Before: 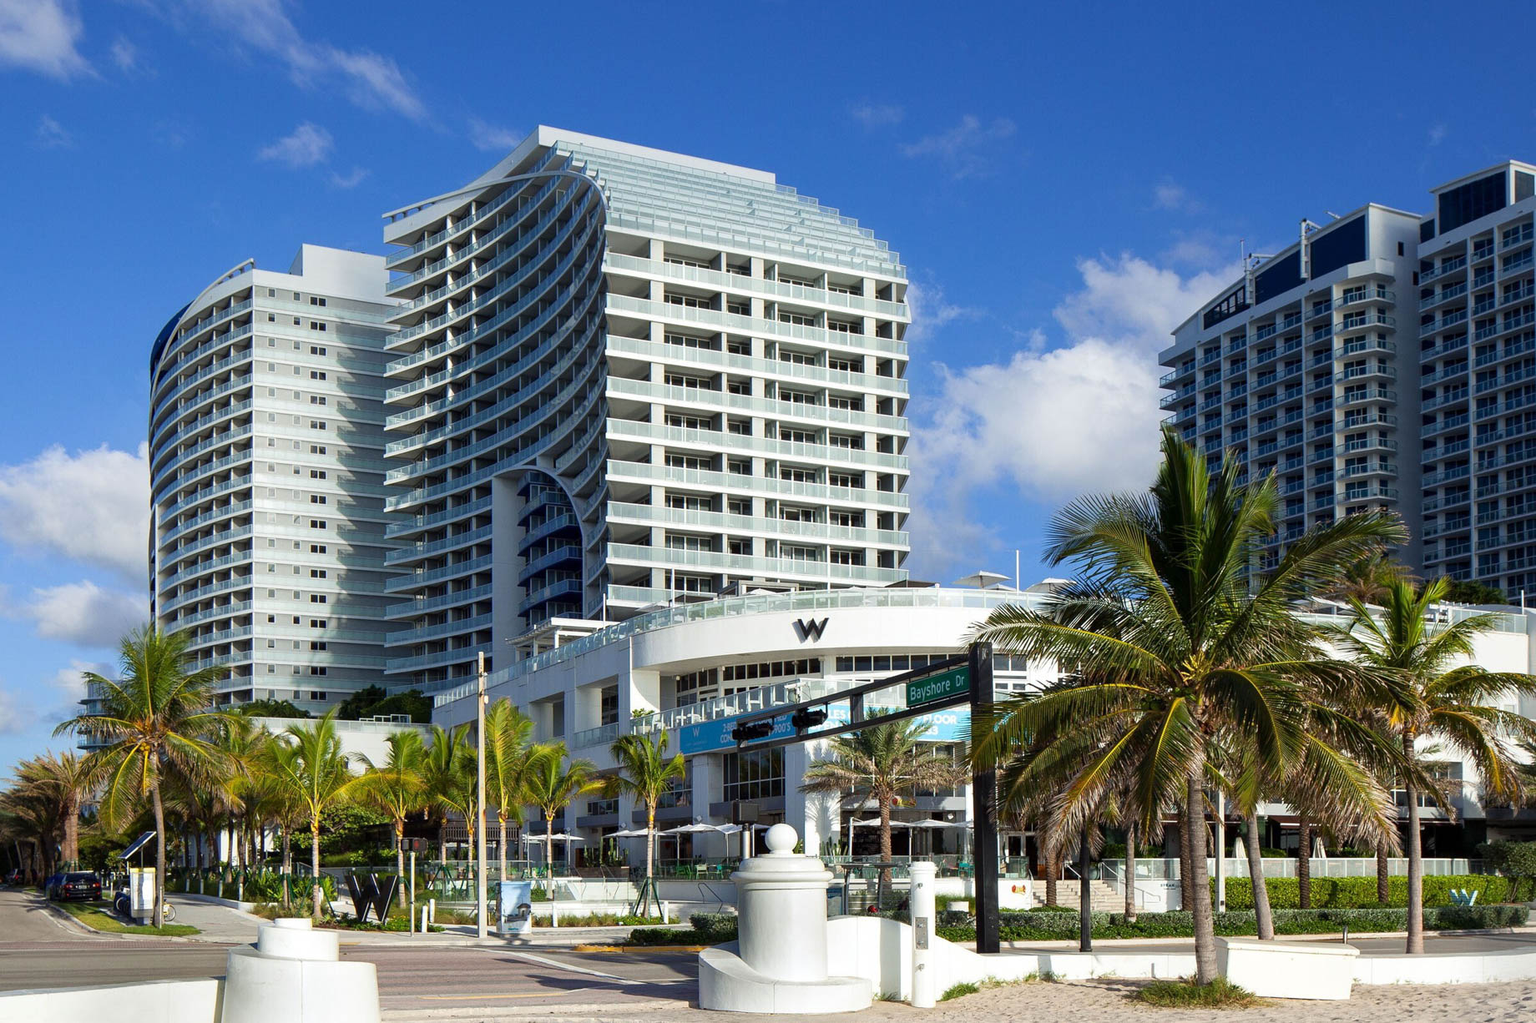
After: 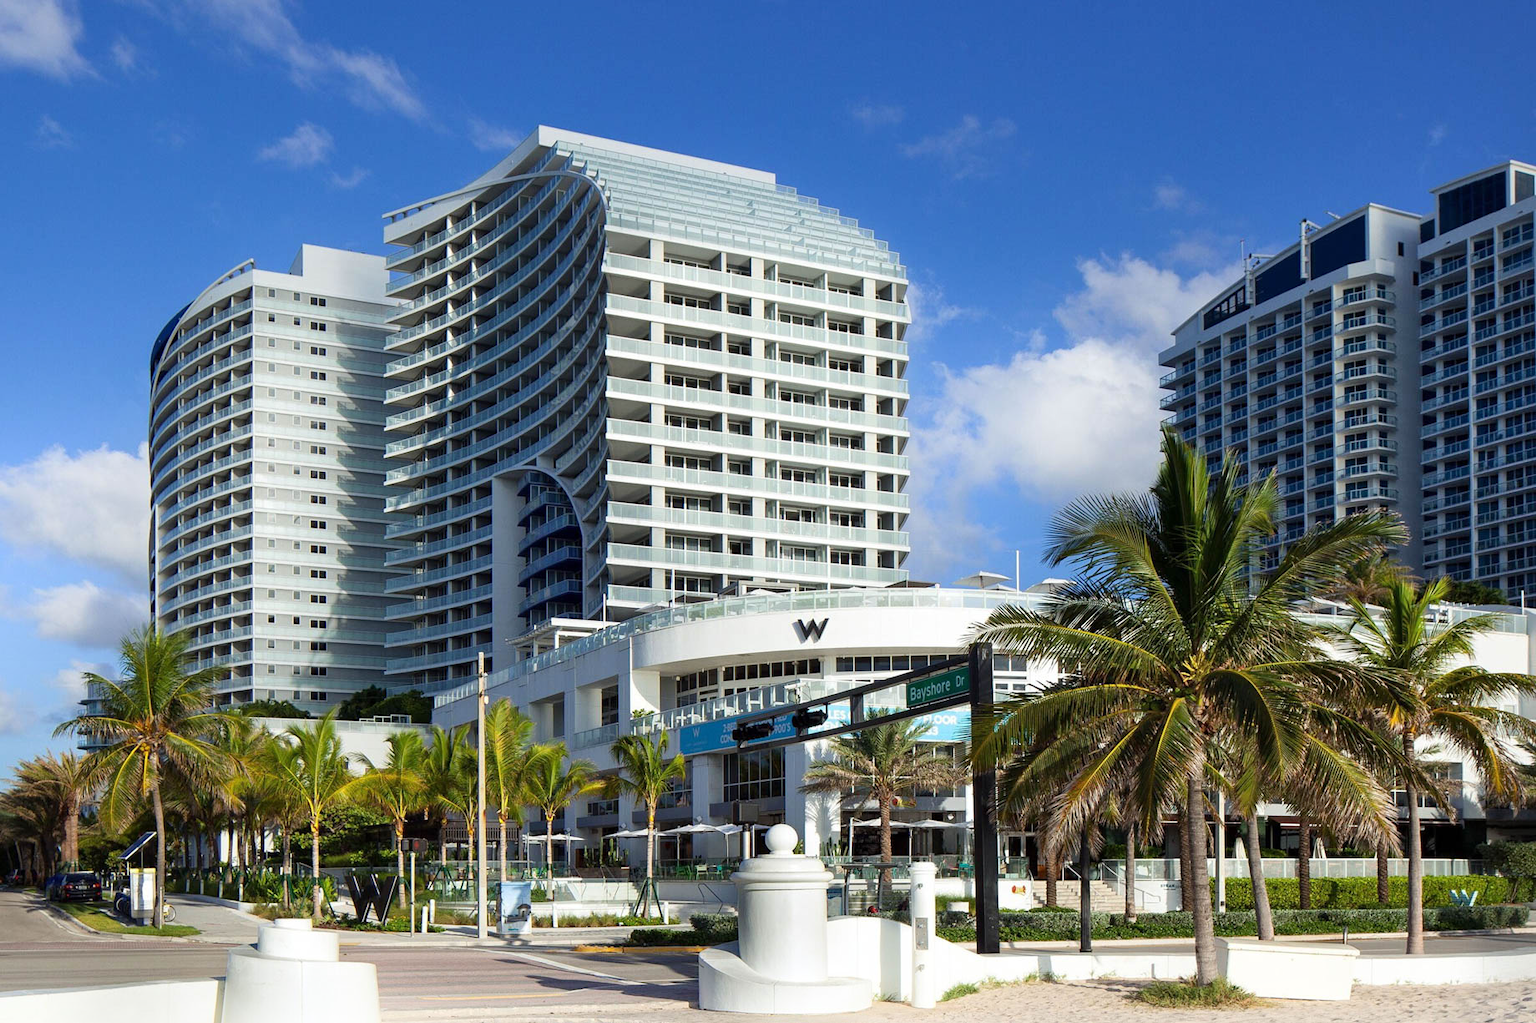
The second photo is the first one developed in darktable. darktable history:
shadows and highlights: highlights 72.26, soften with gaussian
